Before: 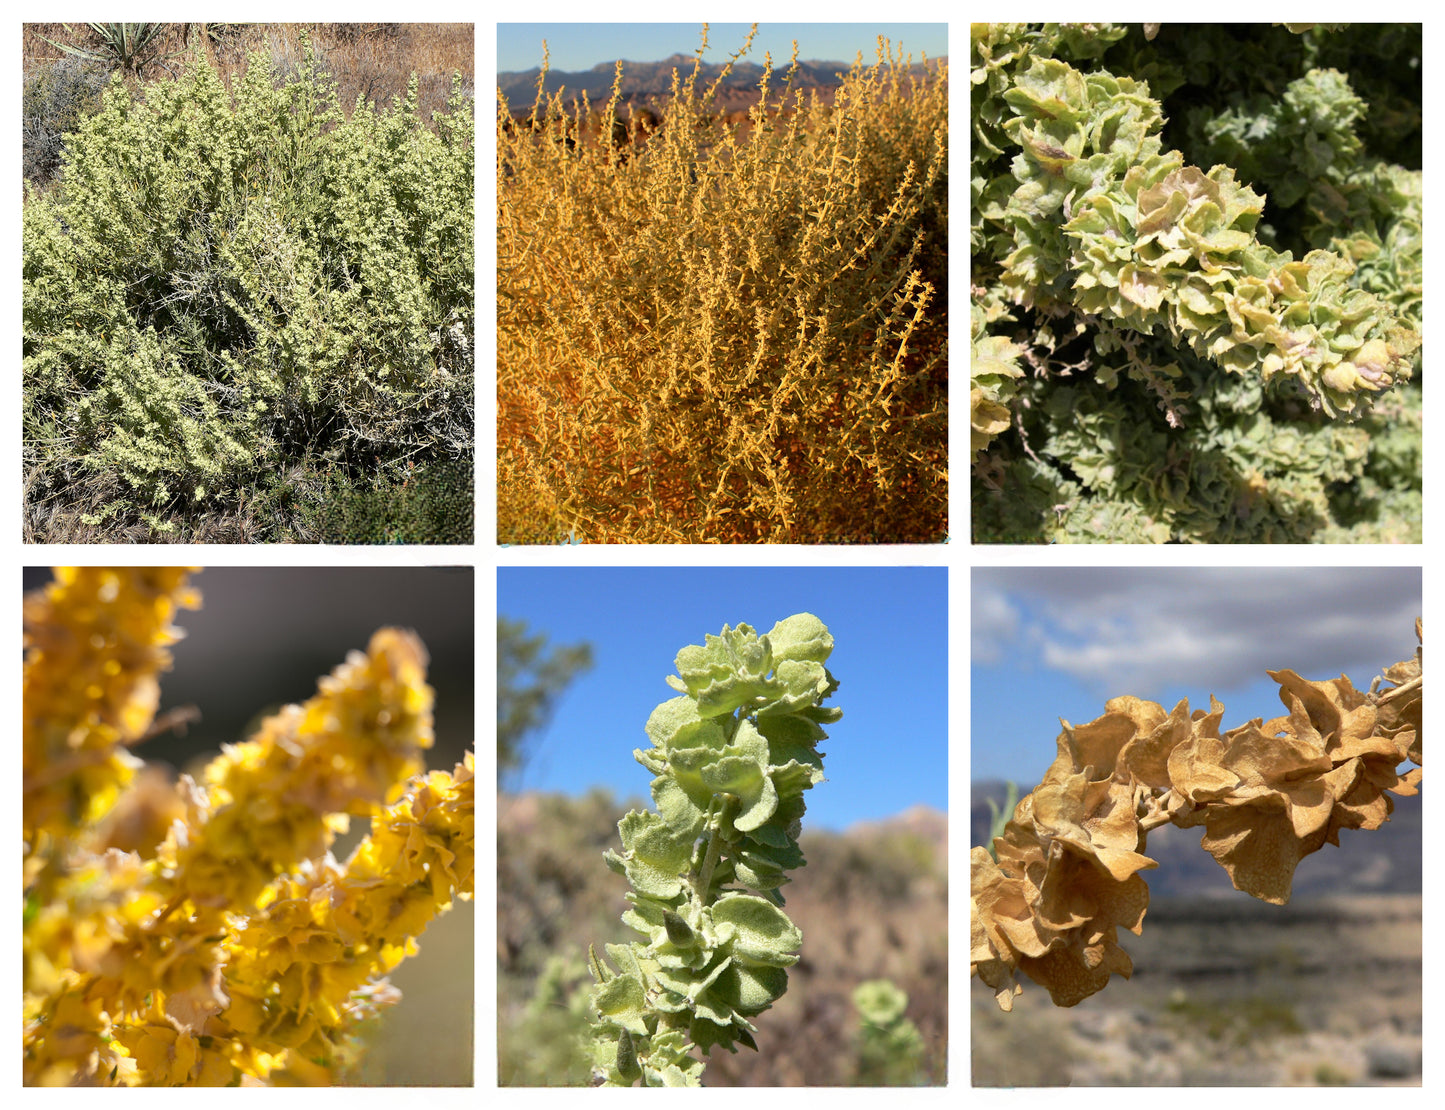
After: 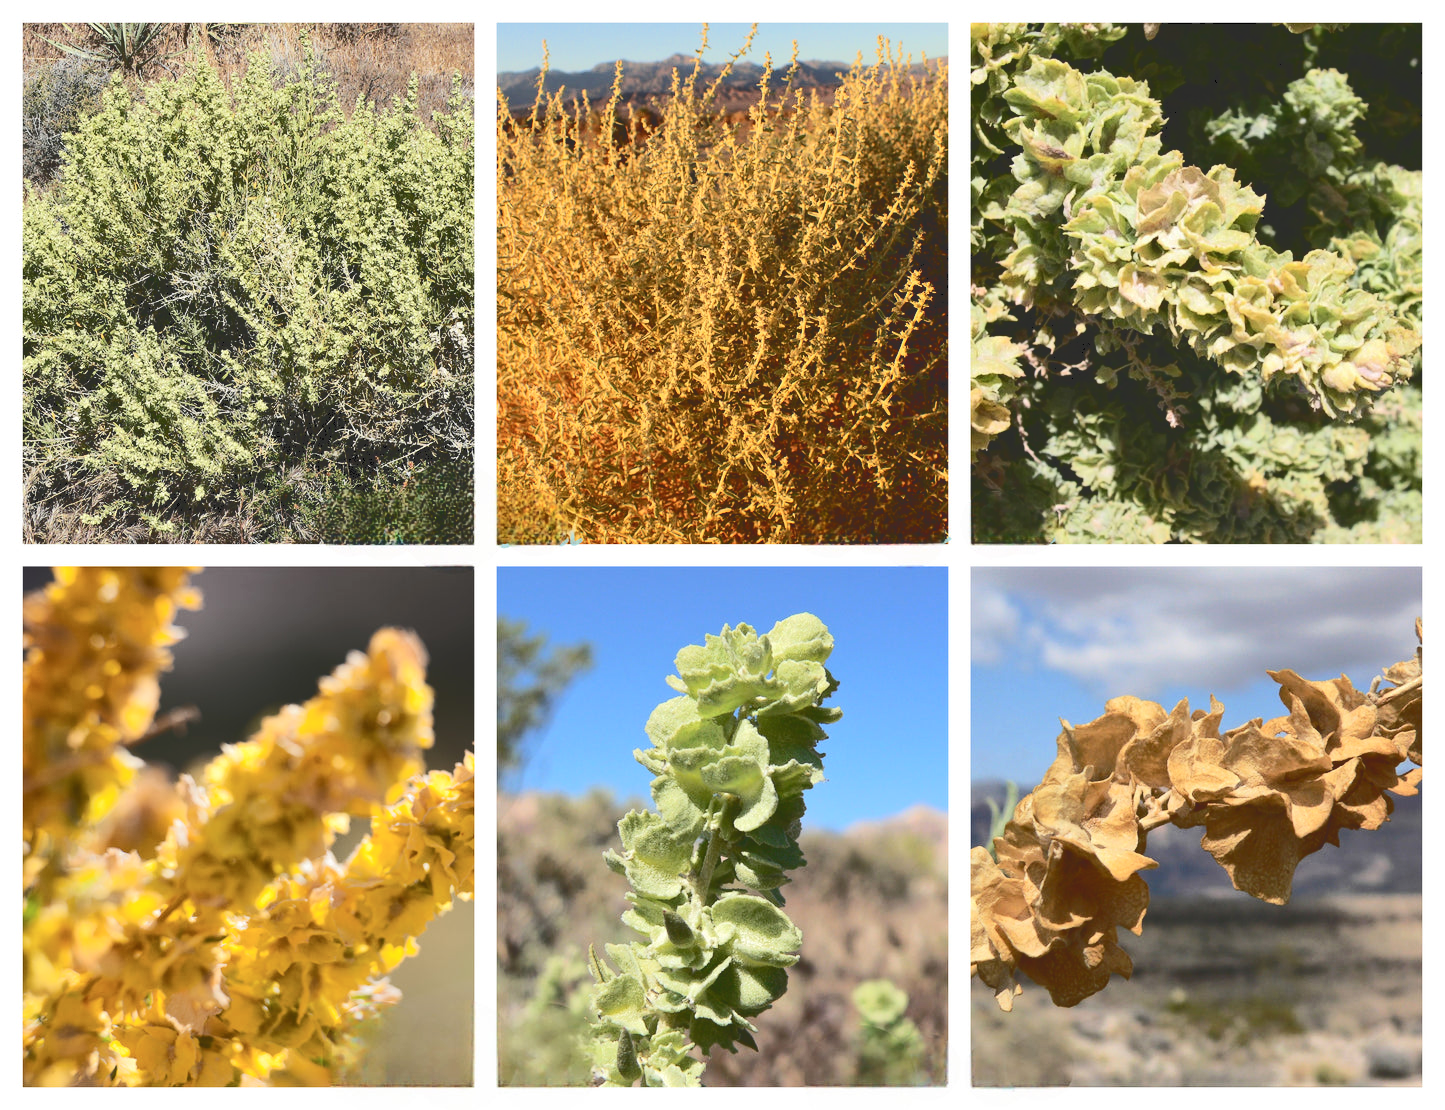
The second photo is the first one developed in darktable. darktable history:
tone curve: curves: ch0 [(0, 0) (0.003, 0.174) (0.011, 0.178) (0.025, 0.182) (0.044, 0.185) (0.069, 0.191) (0.1, 0.194) (0.136, 0.199) (0.177, 0.219) (0.224, 0.246) (0.277, 0.284) (0.335, 0.35) (0.399, 0.43) (0.468, 0.539) (0.543, 0.637) (0.623, 0.711) (0.709, 0.799) (0.801, 0.865) (0.898, 0.914) (1, 1)], color space Lab, independent channels, preserve colors none
color zones: curves: ch0 [(0, 0.5) (0.143, 0.5) (0.286, 0.5) (0.429, 0.5) (0.571, 0.5) (0.714, 0.476) (0.857, 0.5) (1, 0.5)]; ch2 [(0, 0.5) (0.143, 0.5) (0.286, 0.5) (0.429, 0.5) (0.571, 0.5) (0.714, 0.487) (0.857, 0.5) (1, 0.5)]
